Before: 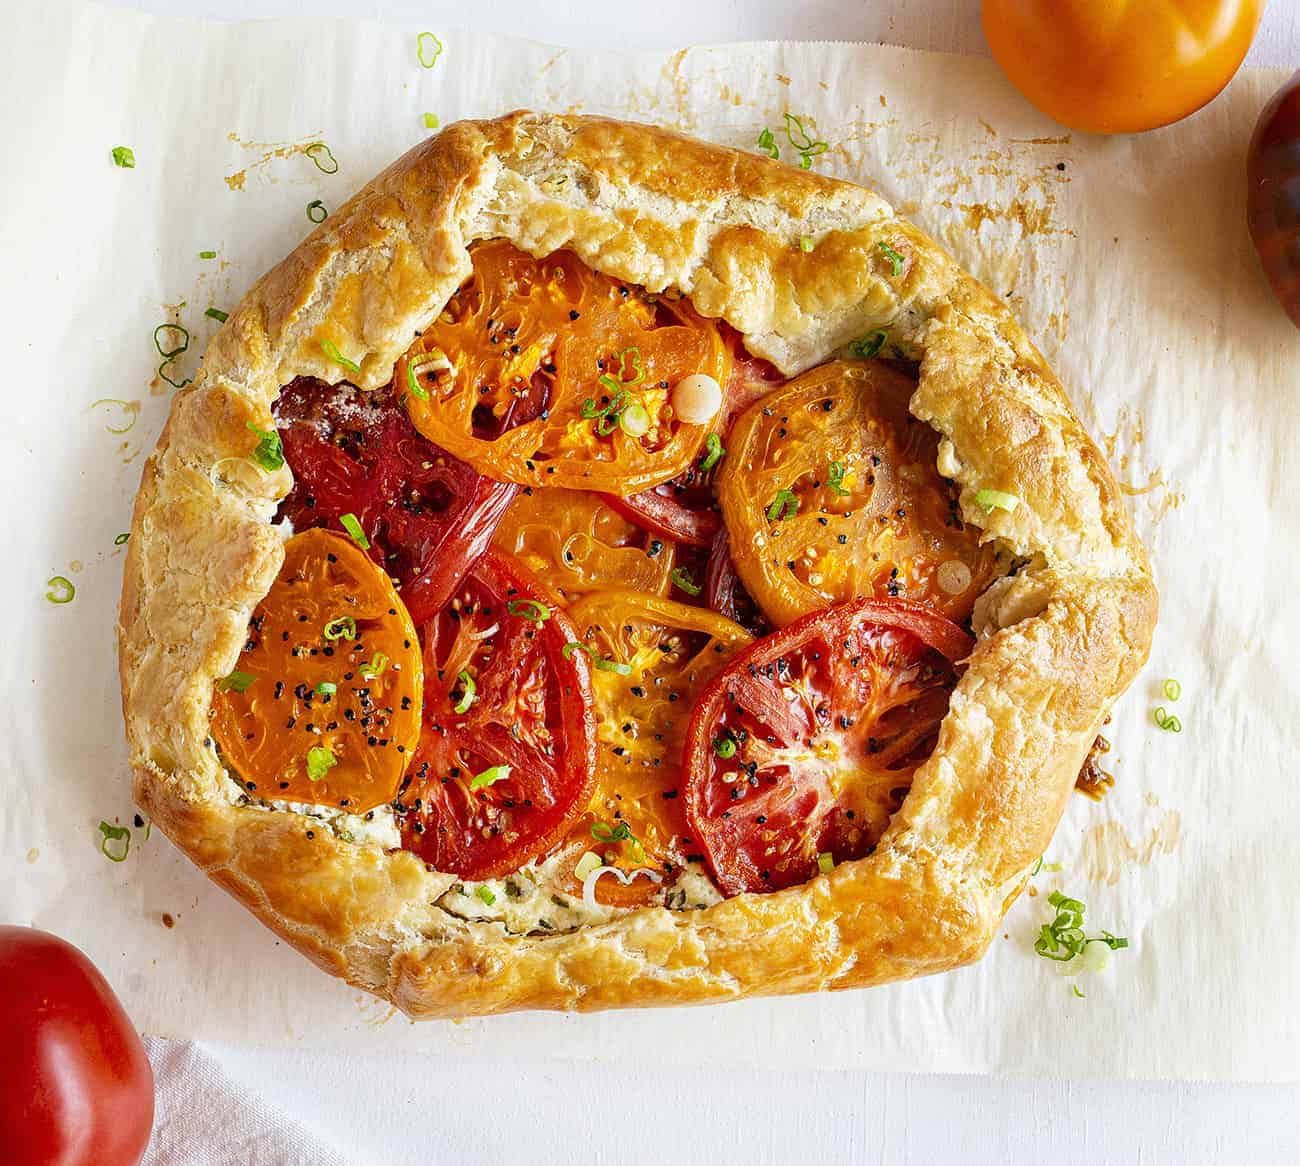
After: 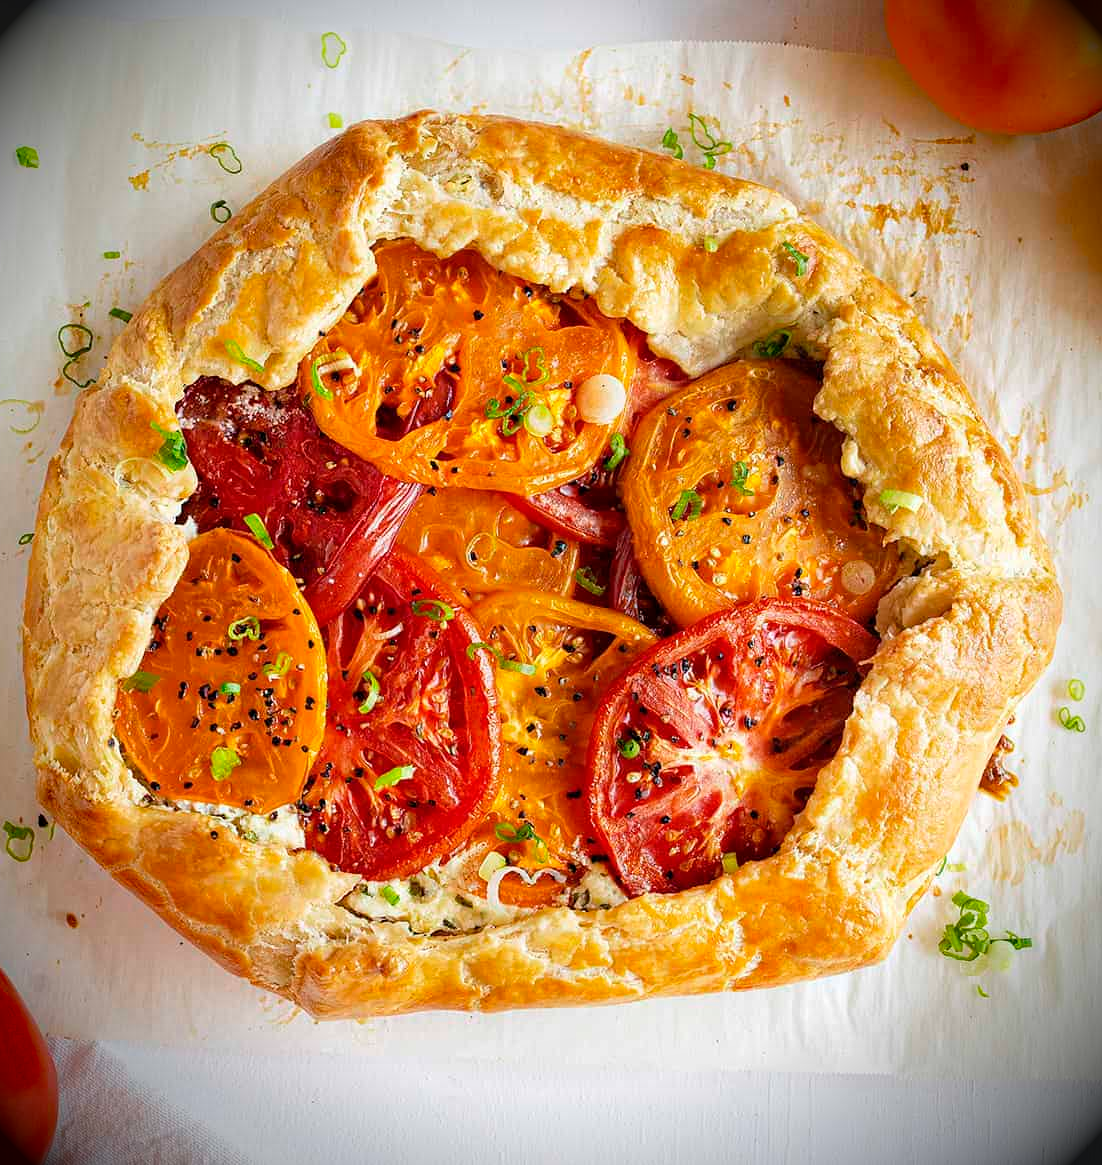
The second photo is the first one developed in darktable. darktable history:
vignetting: fall-off start 87.37%, brightness -0.991, saturation 0.495, automatic ratio true
tone equalizer: mask exposure compensation -0.501 EV
crop: left 7.391%, right 7.784%
